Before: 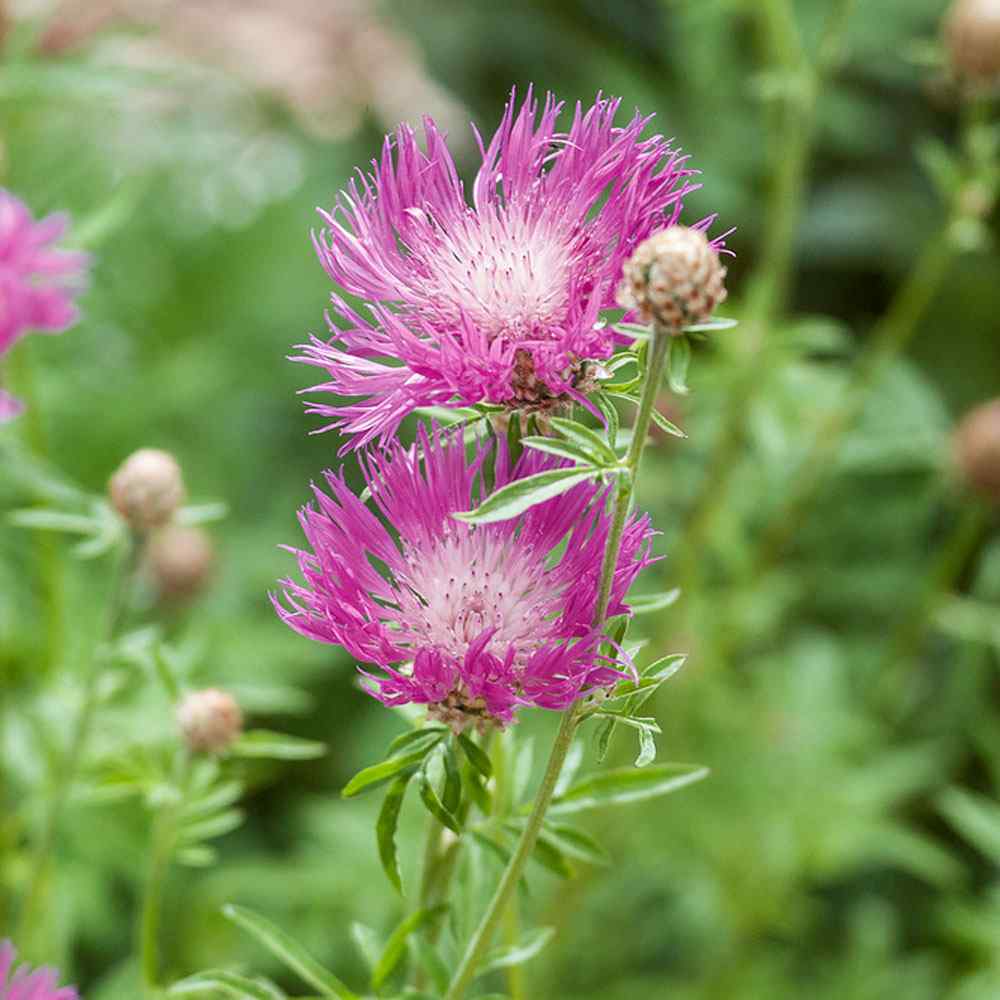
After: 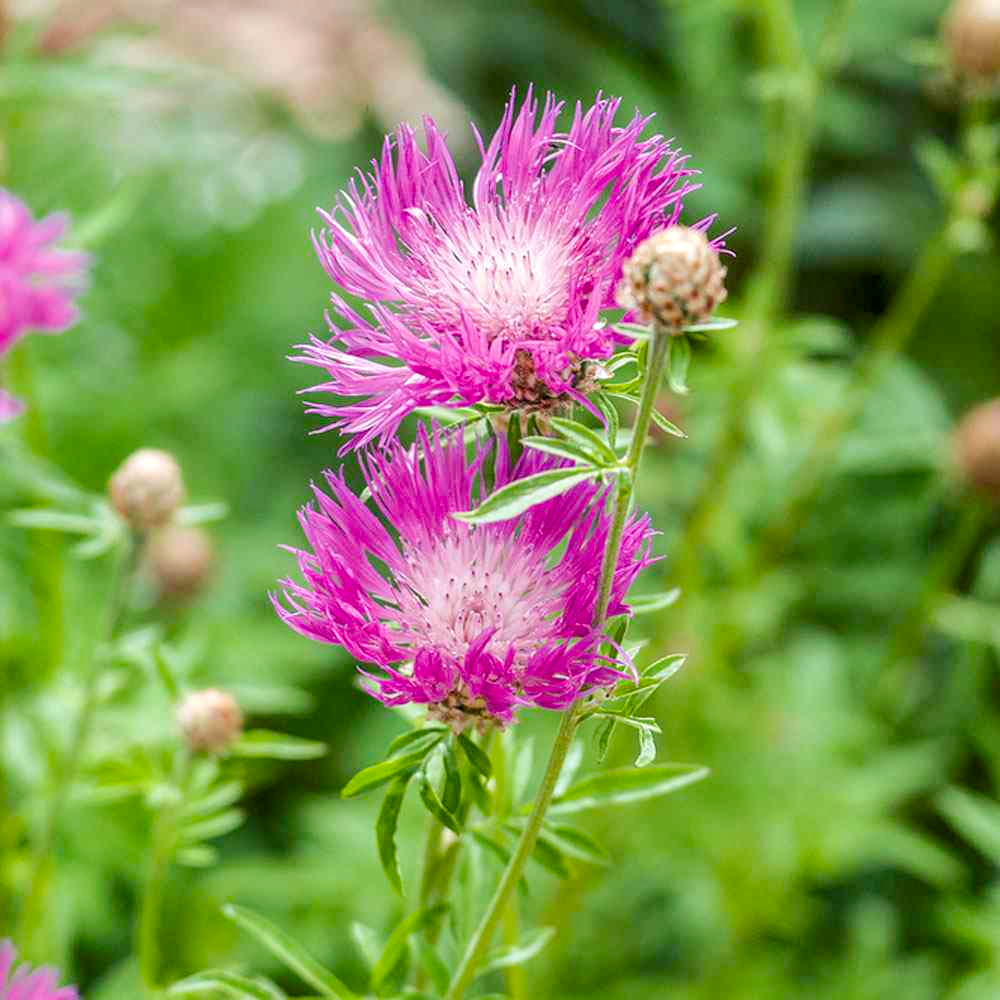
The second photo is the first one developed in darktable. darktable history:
color balance rgb: shadows lift › chroma 2.926%, shadows lift › hue 241.7°, perceptual saturation grading › global saturation 9.554%, perceptual brilliance grading › mid-tones 10.514%, perceptual brilliance grading › shadows 14.512%, global vibrance 20%
local contrast: on, module defaults
